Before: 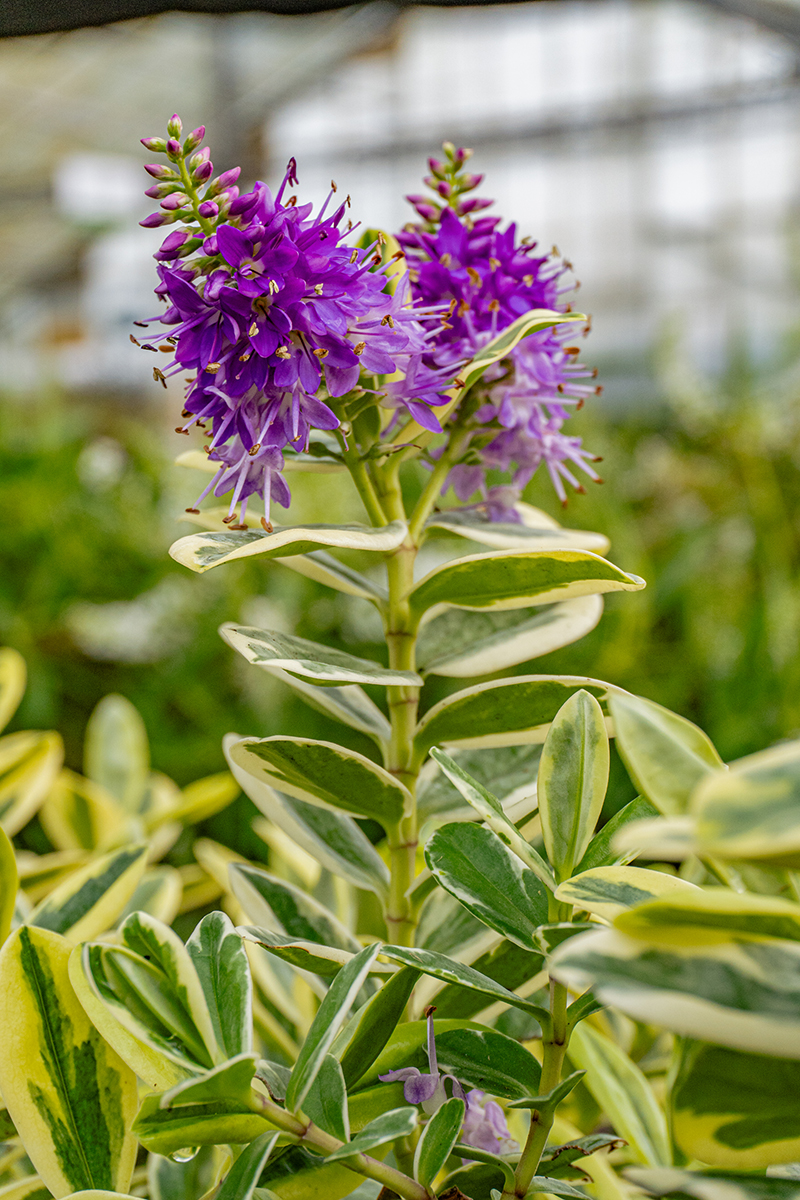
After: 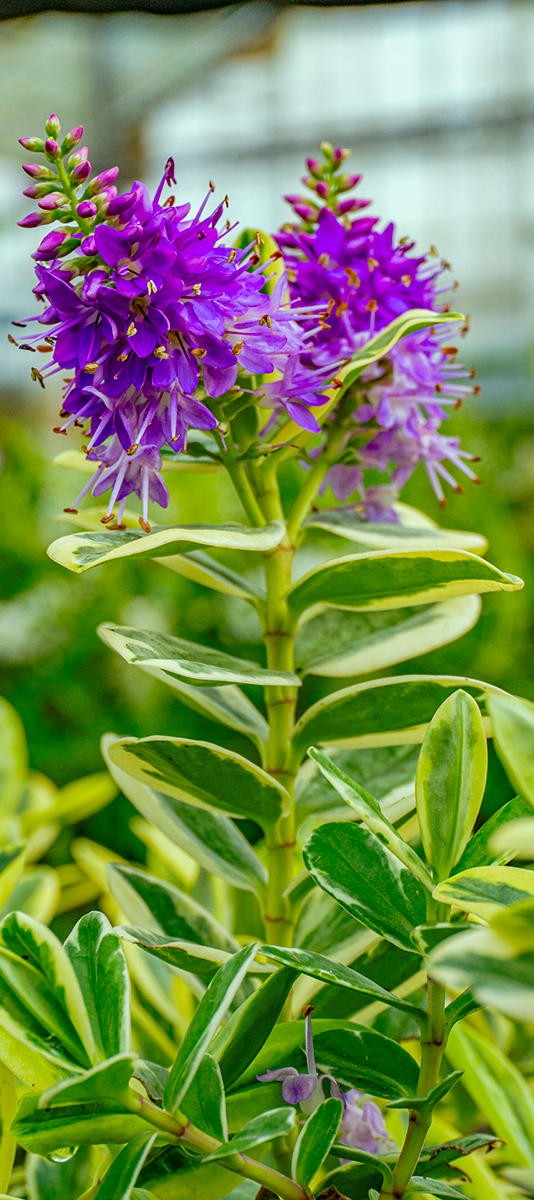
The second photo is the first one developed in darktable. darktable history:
color correction: highlights a* -7.49, highlights b* 1.11, shadows a* -3.24, saturation 1.44
crop and rotate: left 15.283%, right 17.86%
